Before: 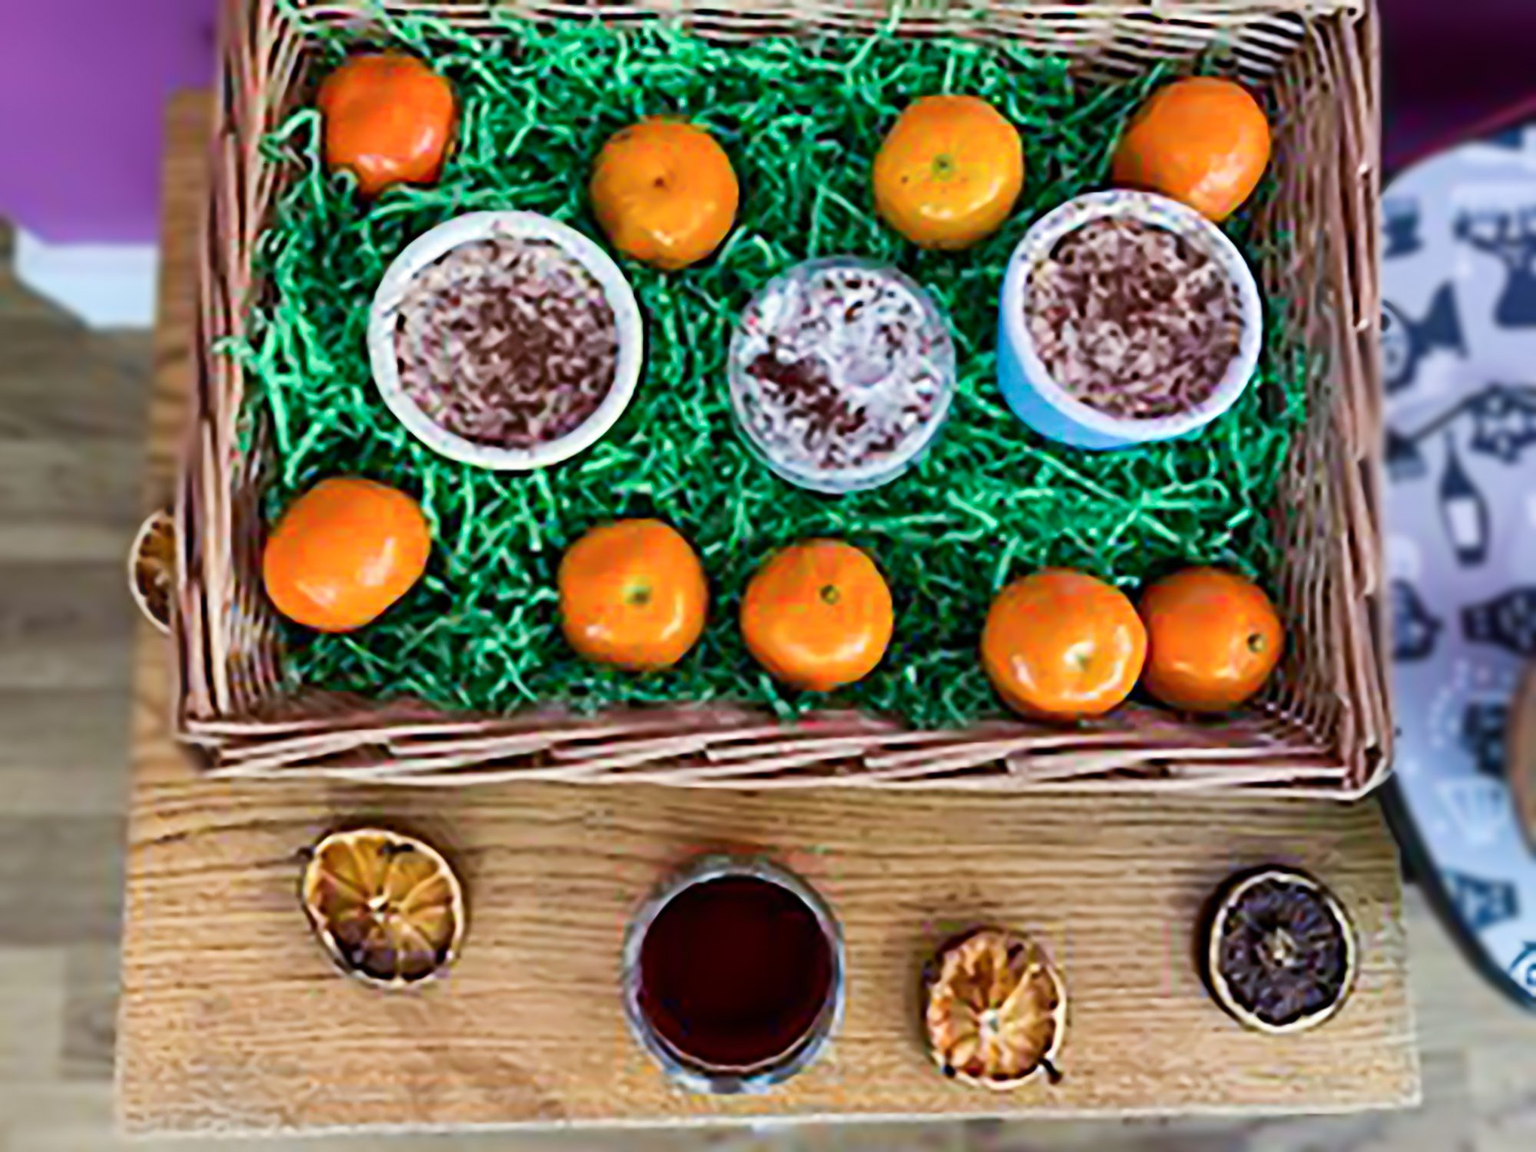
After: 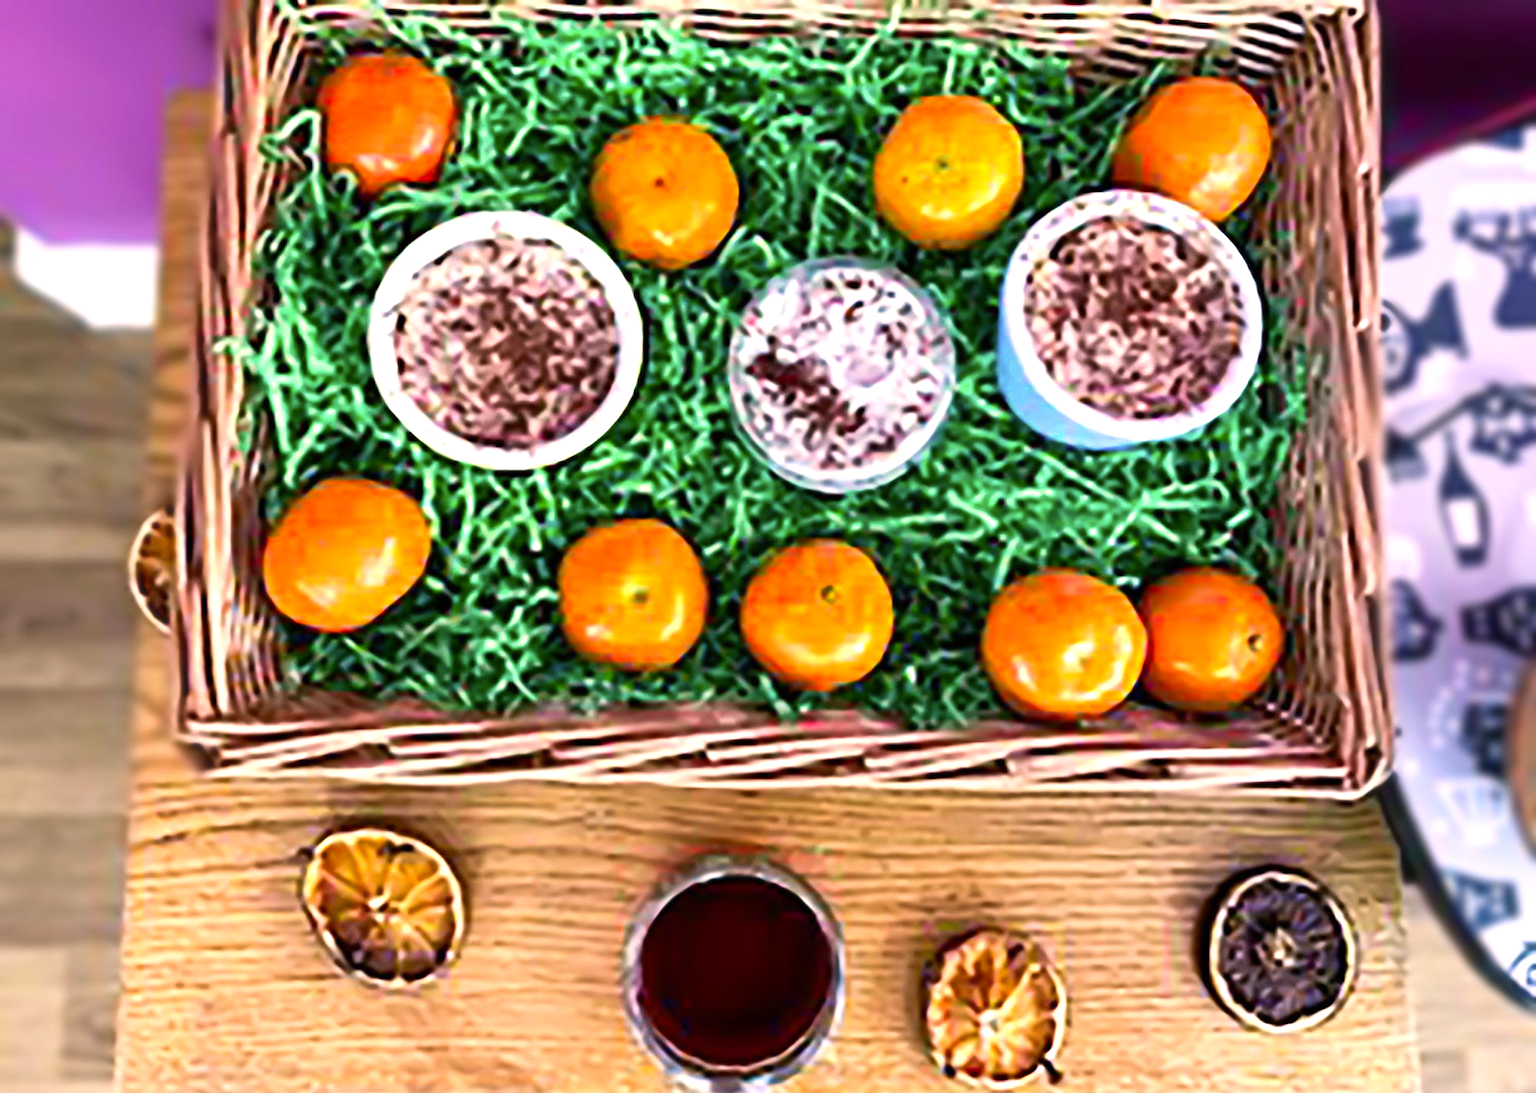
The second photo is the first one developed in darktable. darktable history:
color correction: highlights a* 12.03, highlights b* 11.65
crop and rotate: top 0.013%, bottom 5.022%
tone equalizer: -8 EV -0.723 EV, -7 EV -0.711 EV, -6 EV -0.591 EV, -5 EV -0.418 EV, -3 EV 0.395 EV, -2 EV 0.6 EV, -1 EV 0.69 EV, +0 EV 0.761 EV, smoothing diameter 24.84%, edges refinement/feathering 12.97, preserve details guided filter
